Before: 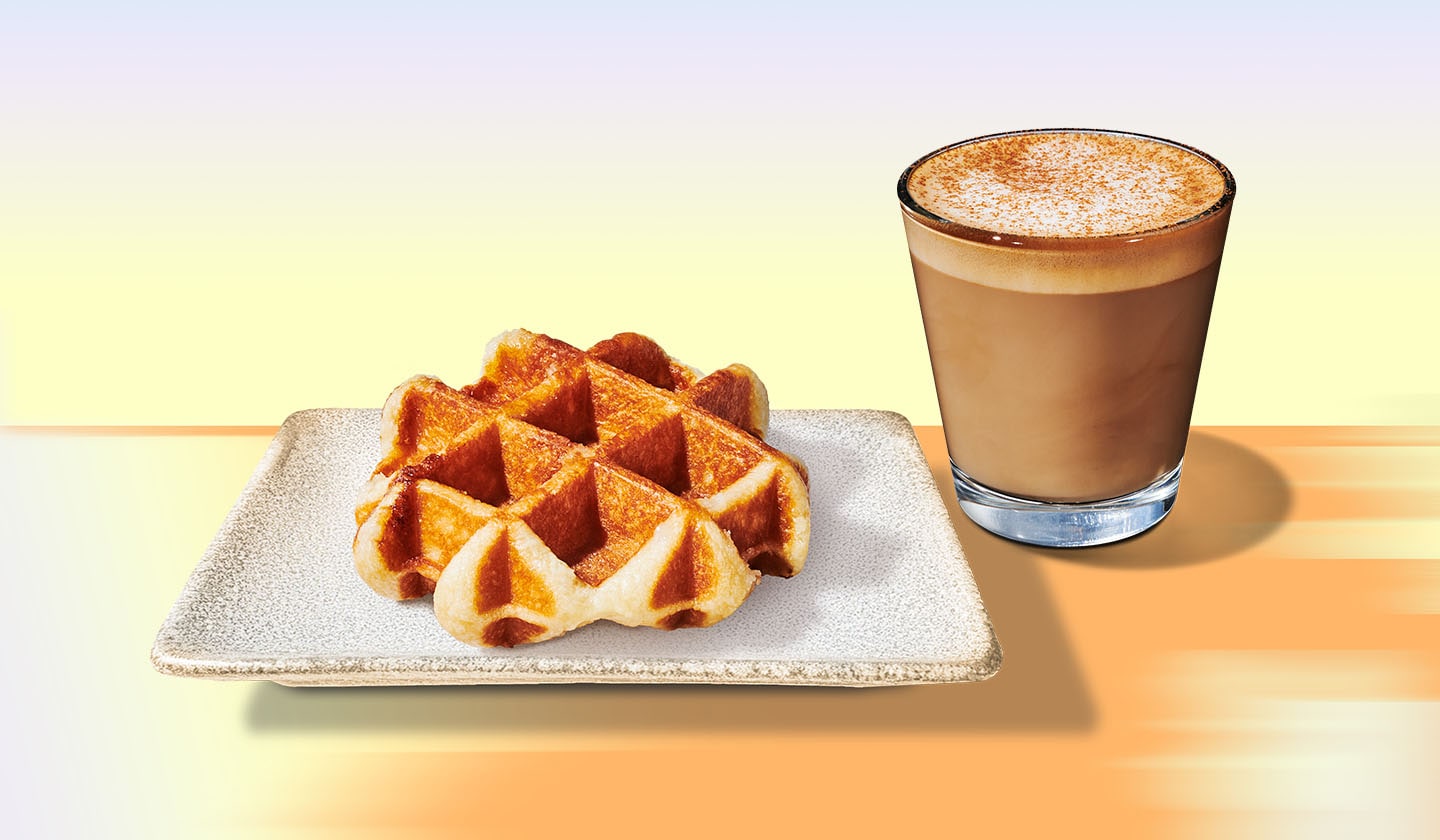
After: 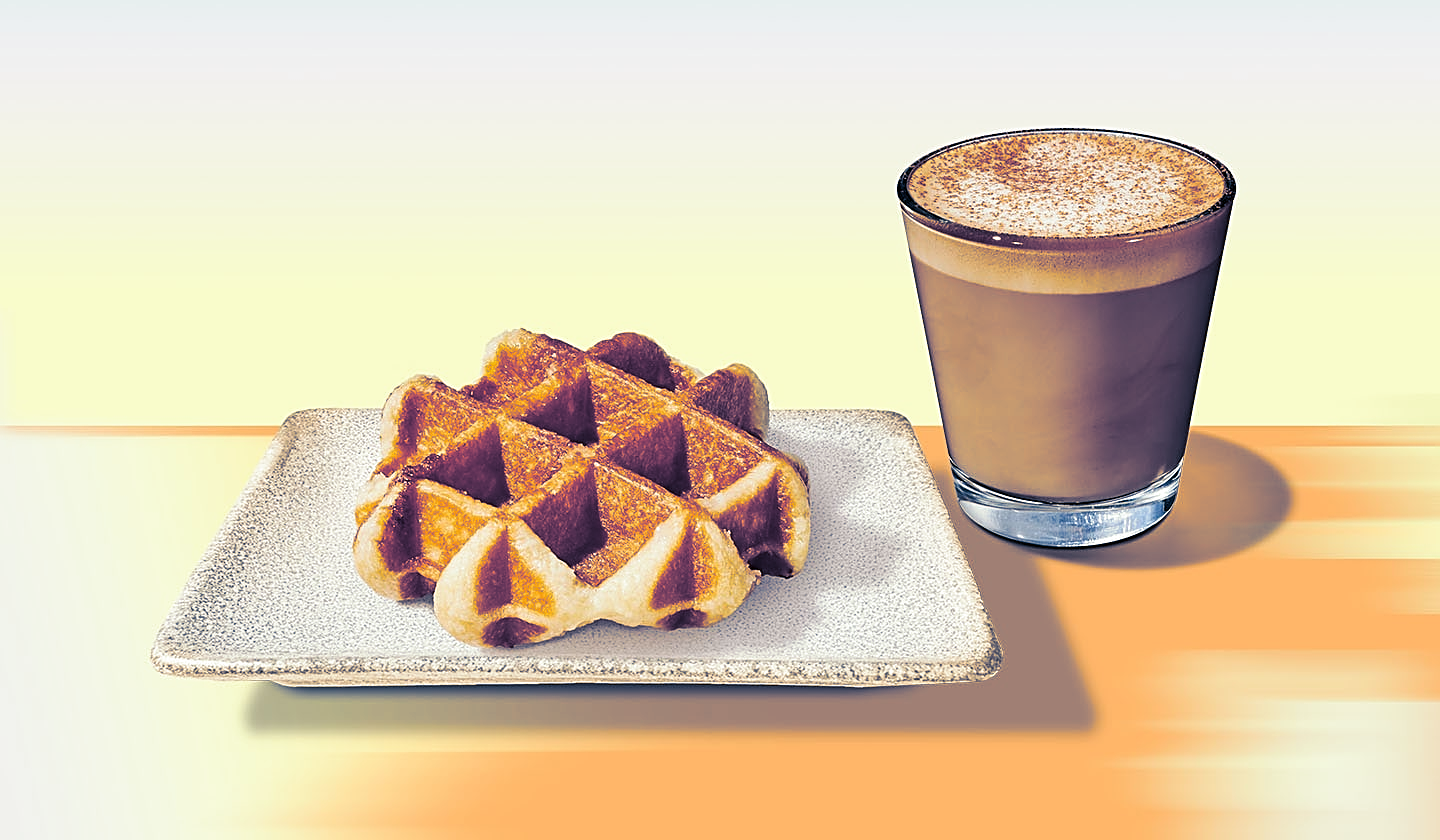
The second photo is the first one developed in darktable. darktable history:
sharpen: on, module defaults
split-toning: shadows › hue 226.8°, shadows › saturation 0.84
